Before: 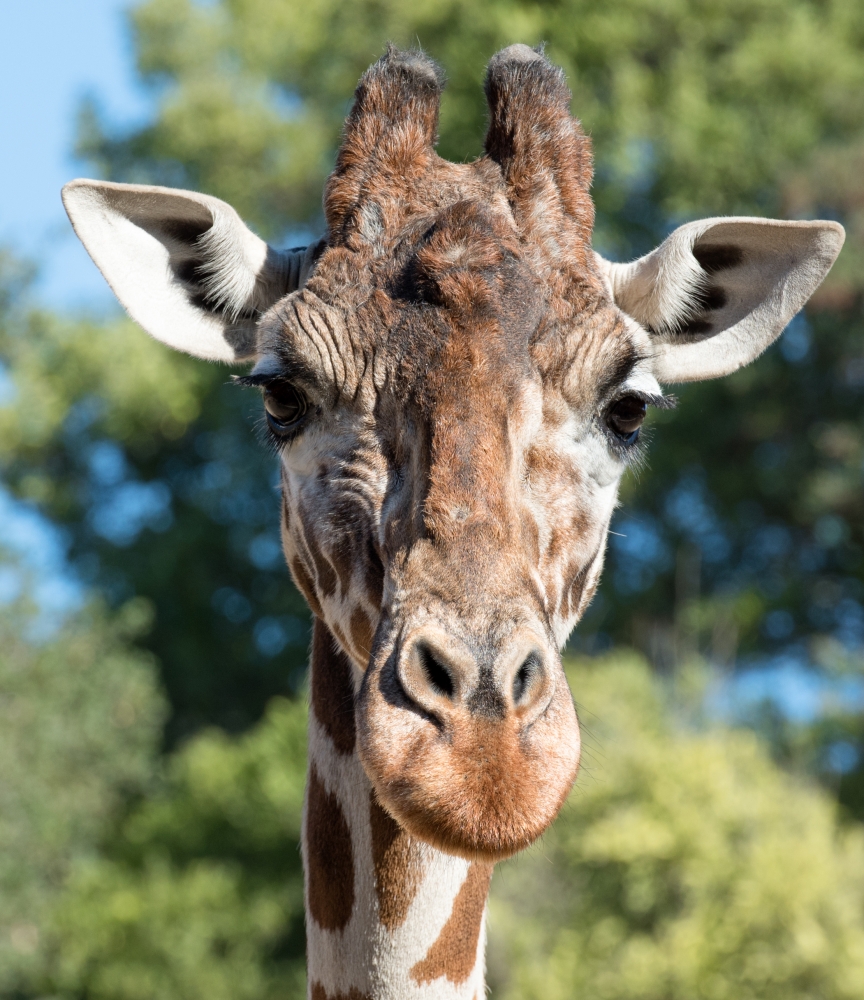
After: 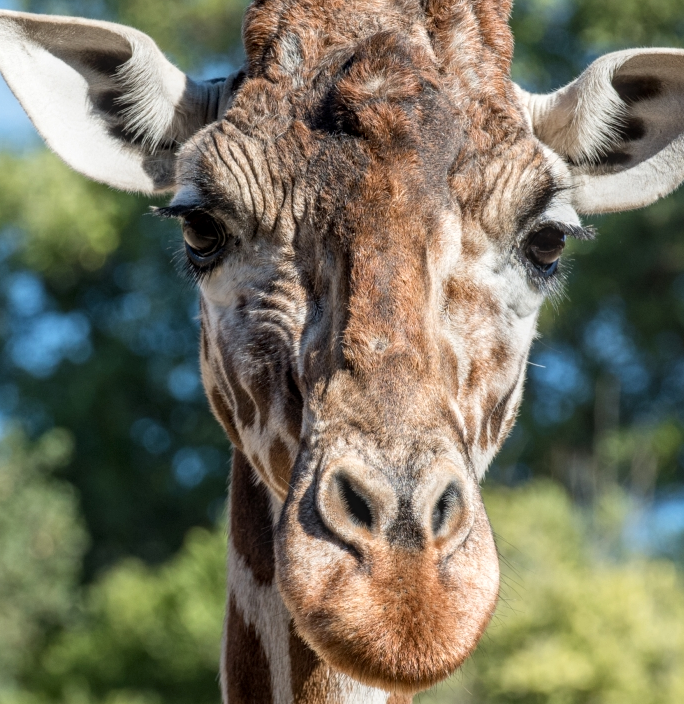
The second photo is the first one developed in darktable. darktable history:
local contrast: highlights 0%, shadows 6%, detail 133%
crop: left 9.396%, top 16.934%, right 11.291%, bottom 12.336%
